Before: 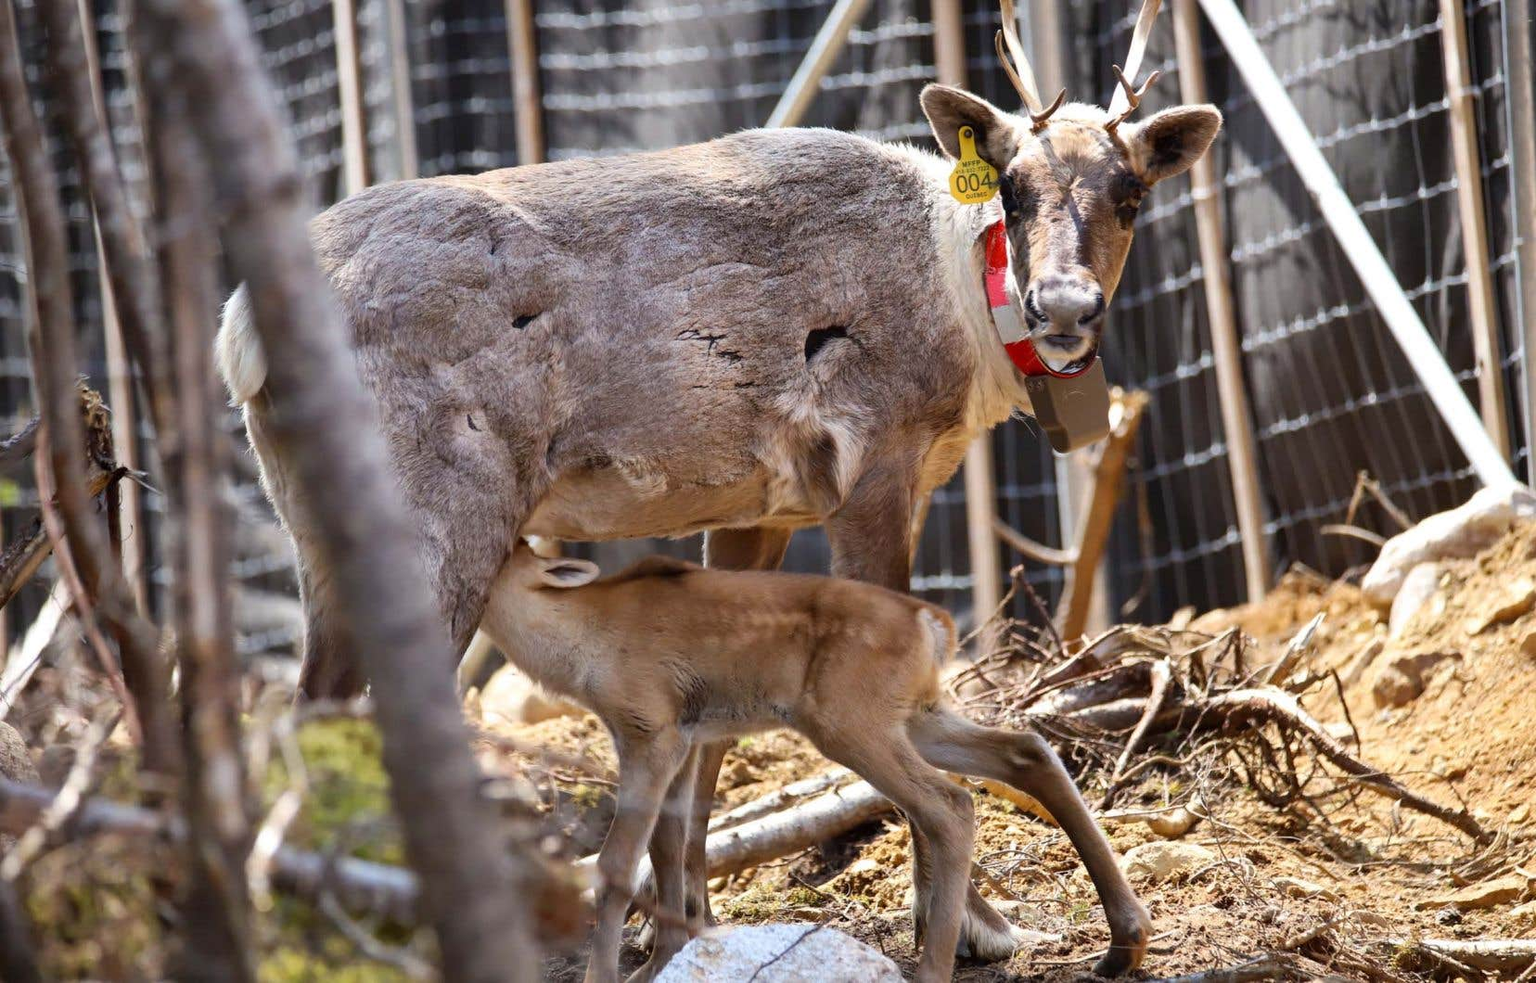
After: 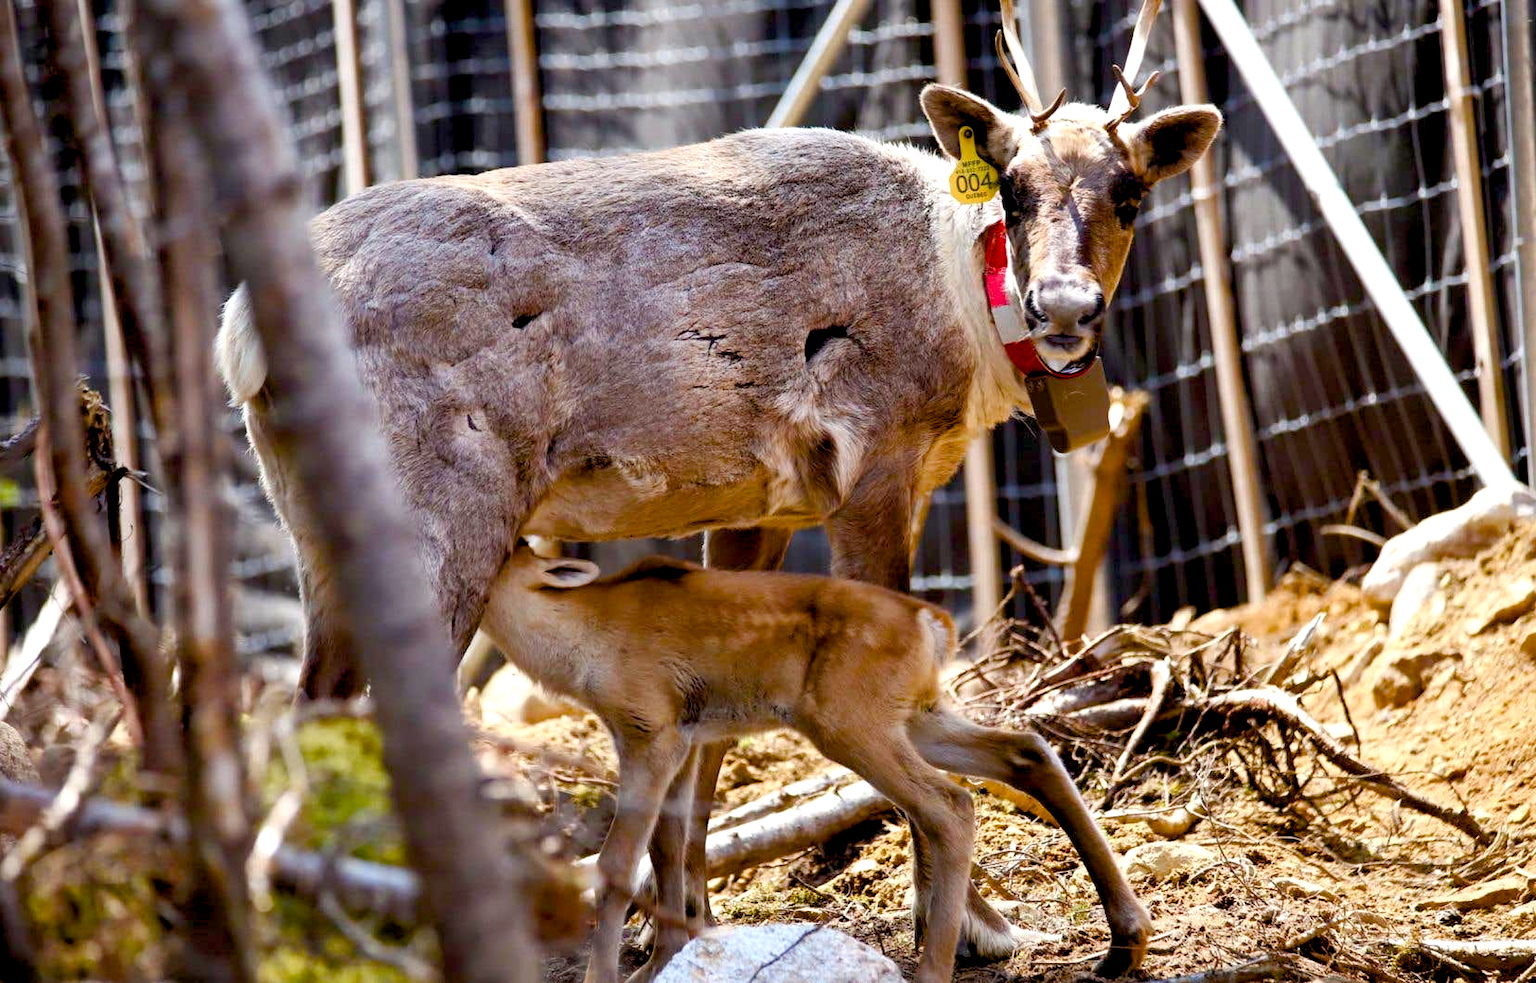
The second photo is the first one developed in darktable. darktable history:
exposure: black level correction 0.002, compensate highlight preservation false
color balance rgb: shadows lift › luminance -9.41%, highlights gain › luminance 17.6%, global offset › luminance -1.45%, perceptual saturation grading › highlights -17.77%, perceptual saturation grading › mid-tones 33.1%, perceptual saturation grading › shadows 50.52%, global vibrance 24.22%
